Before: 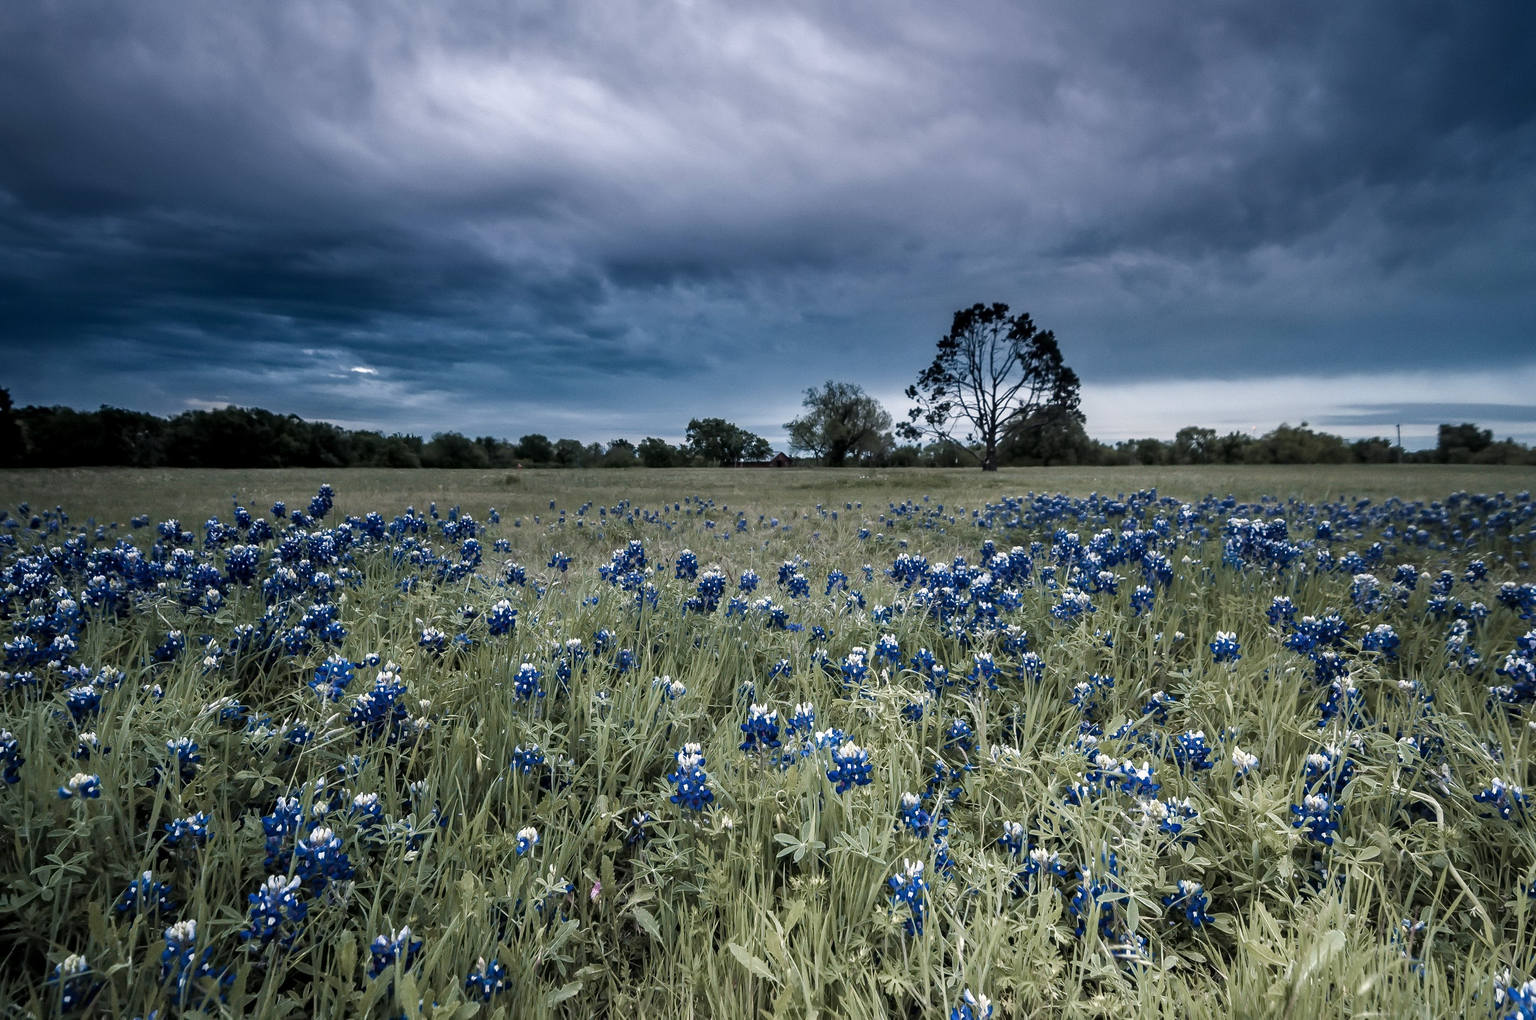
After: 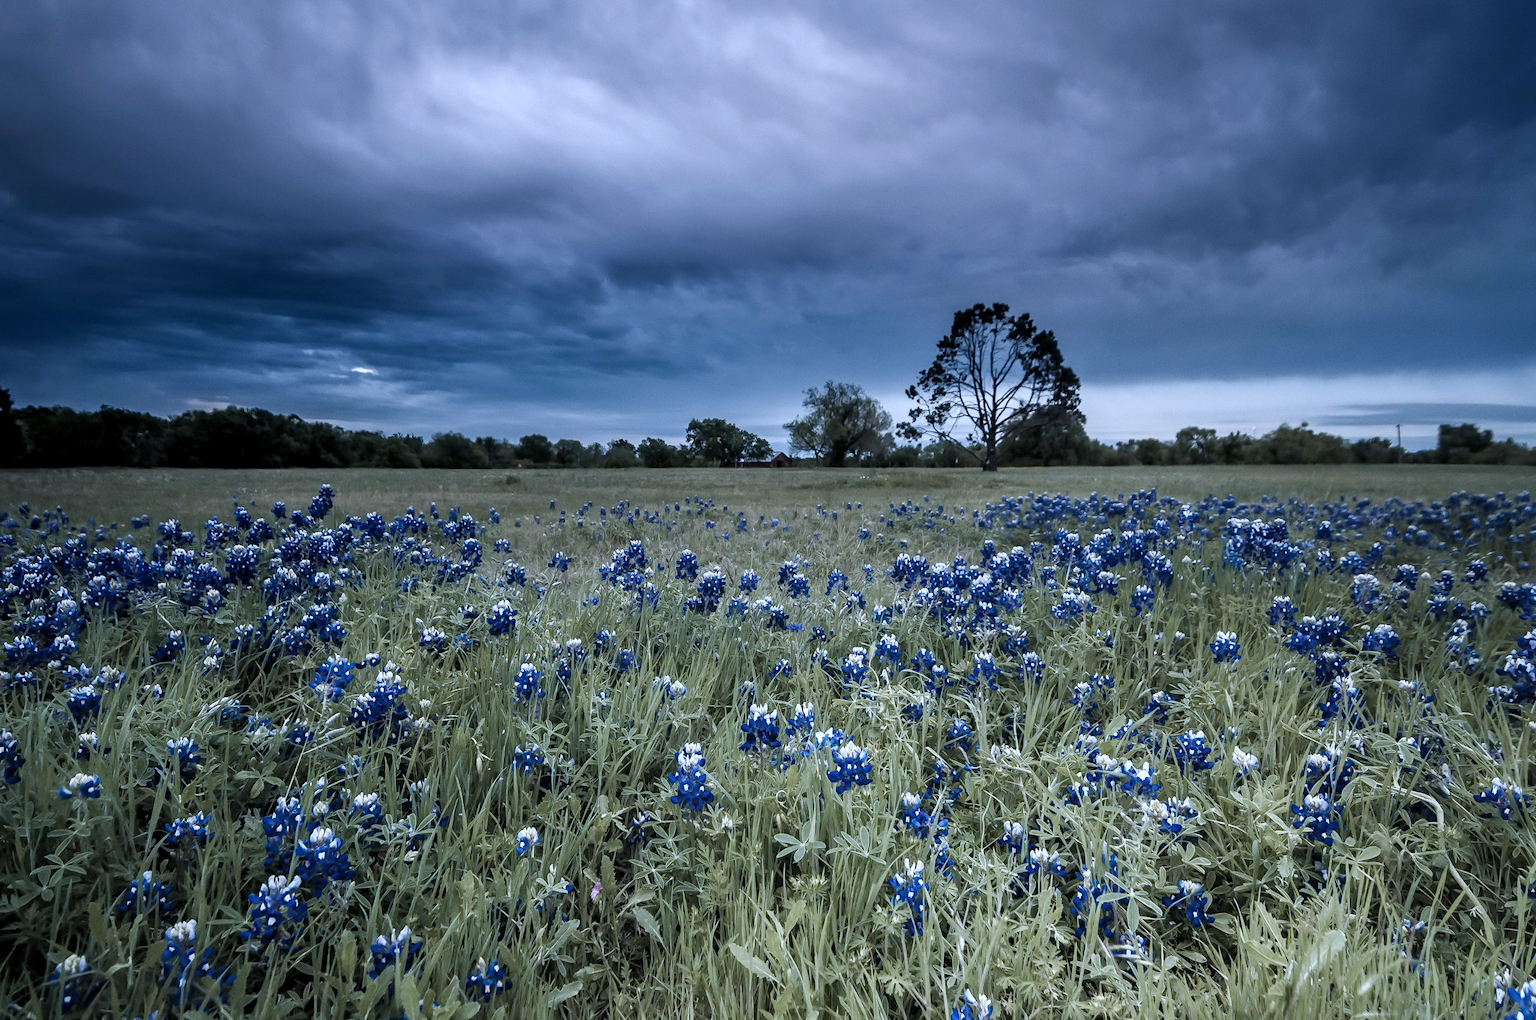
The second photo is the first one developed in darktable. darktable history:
tone equalizer: on, module defaults
white balance: red 0.931, blue 1.11
